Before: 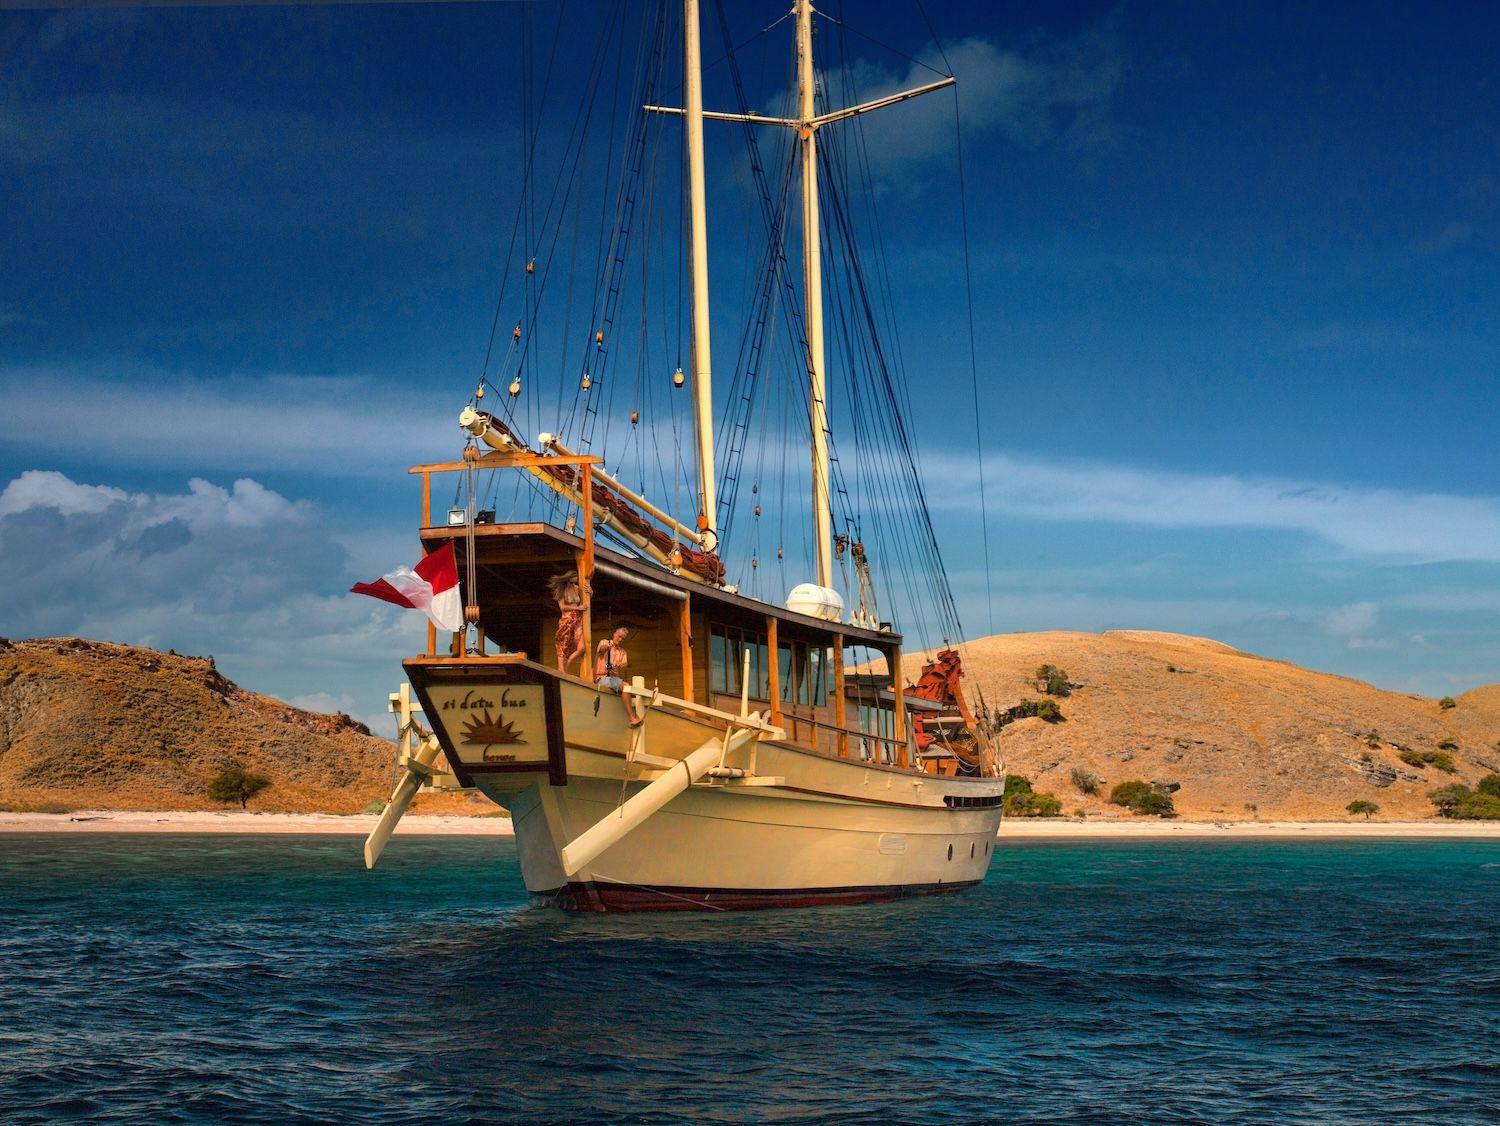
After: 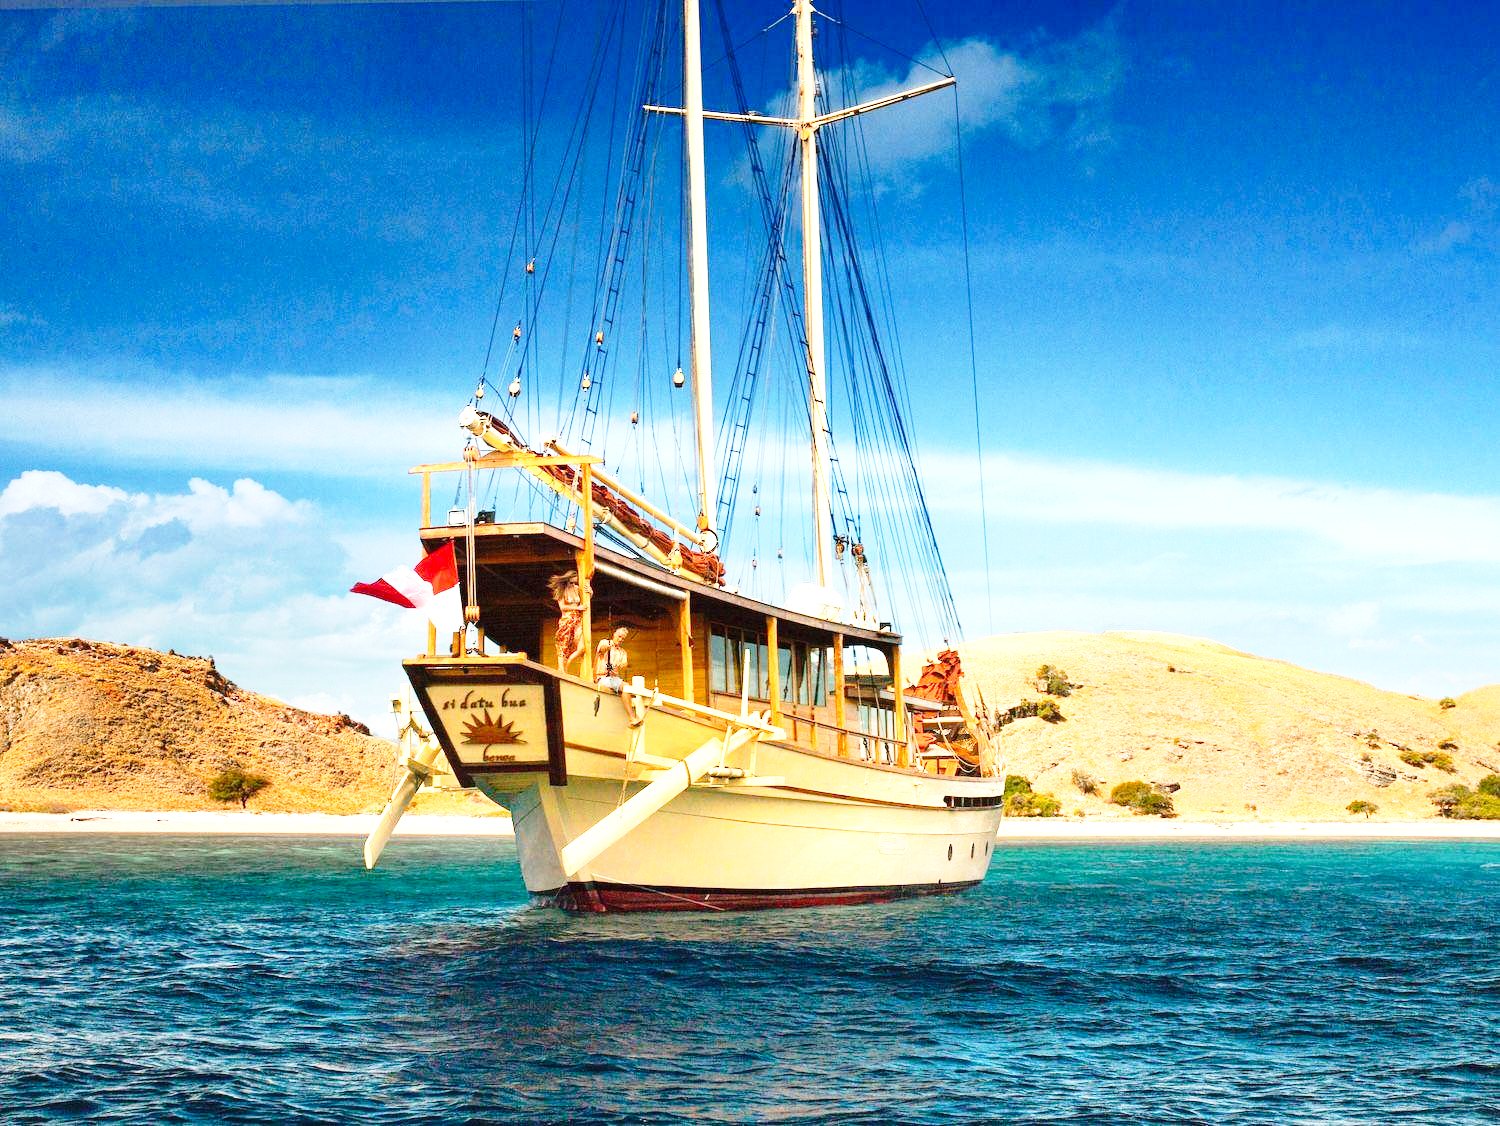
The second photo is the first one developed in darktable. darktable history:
base curve: curves: ch0 [(0, 0) (0.028, 0.03) (0.121, 0.232) (0.46, 0.748) (0.859, 0.968) (1, 1)], preserve colors none
exposure: black level correction 0, exposure 1.3 EV, compensate exposure bias true, compensate highlight preservation false
